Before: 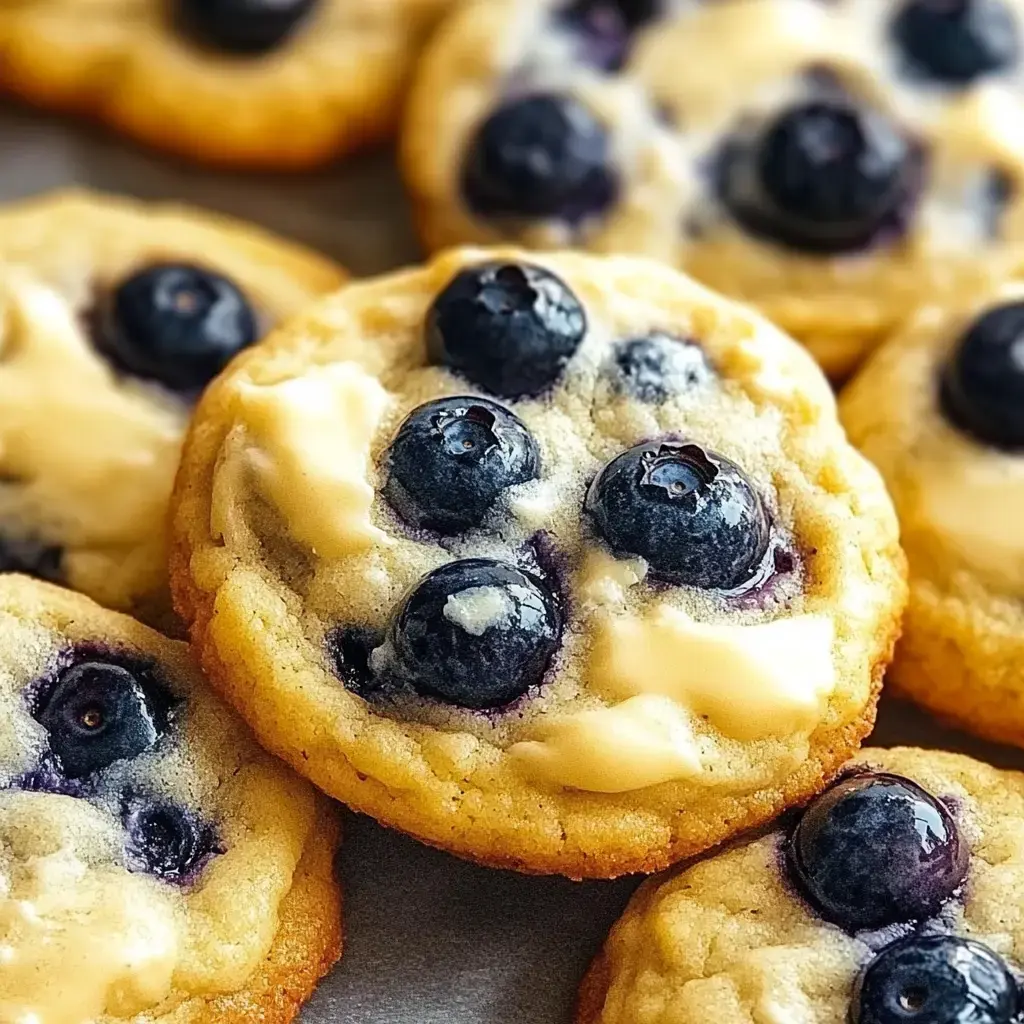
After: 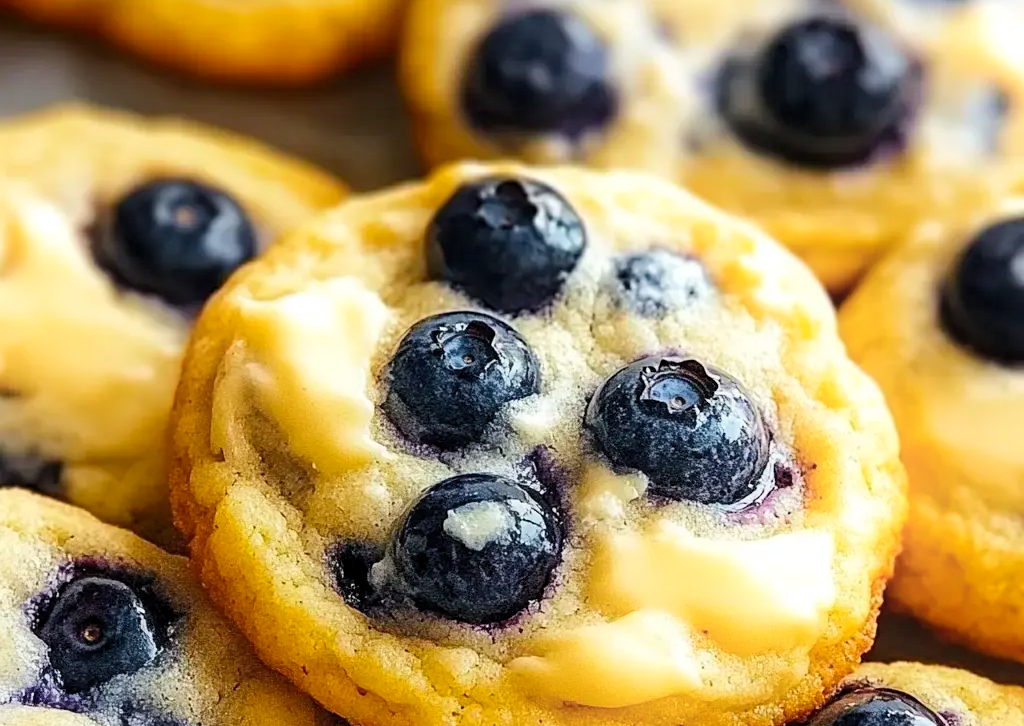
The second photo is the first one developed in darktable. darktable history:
color balance rgb: perceptual saturation grading › global saturation 14.784%
levels: levels [0.018, 0.493, 1]
shadows and highlights: shadows -89.17, highlights 91.67, soften with gaussian
crop and rotate: top 8.303%, bottom 20.725%
tone equalizer: edges refinement/feathering 500, mask exposure compensation -1.57 EV, preserve details guided filter
